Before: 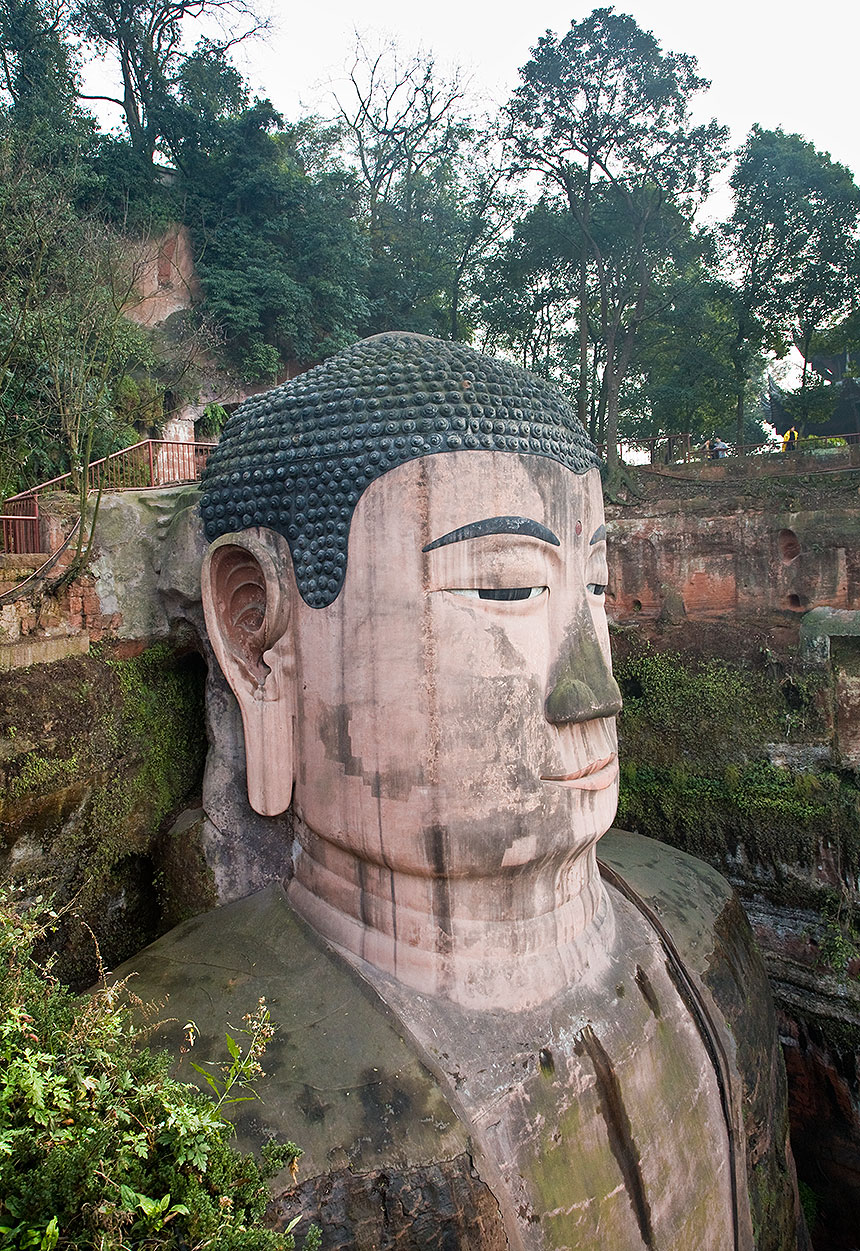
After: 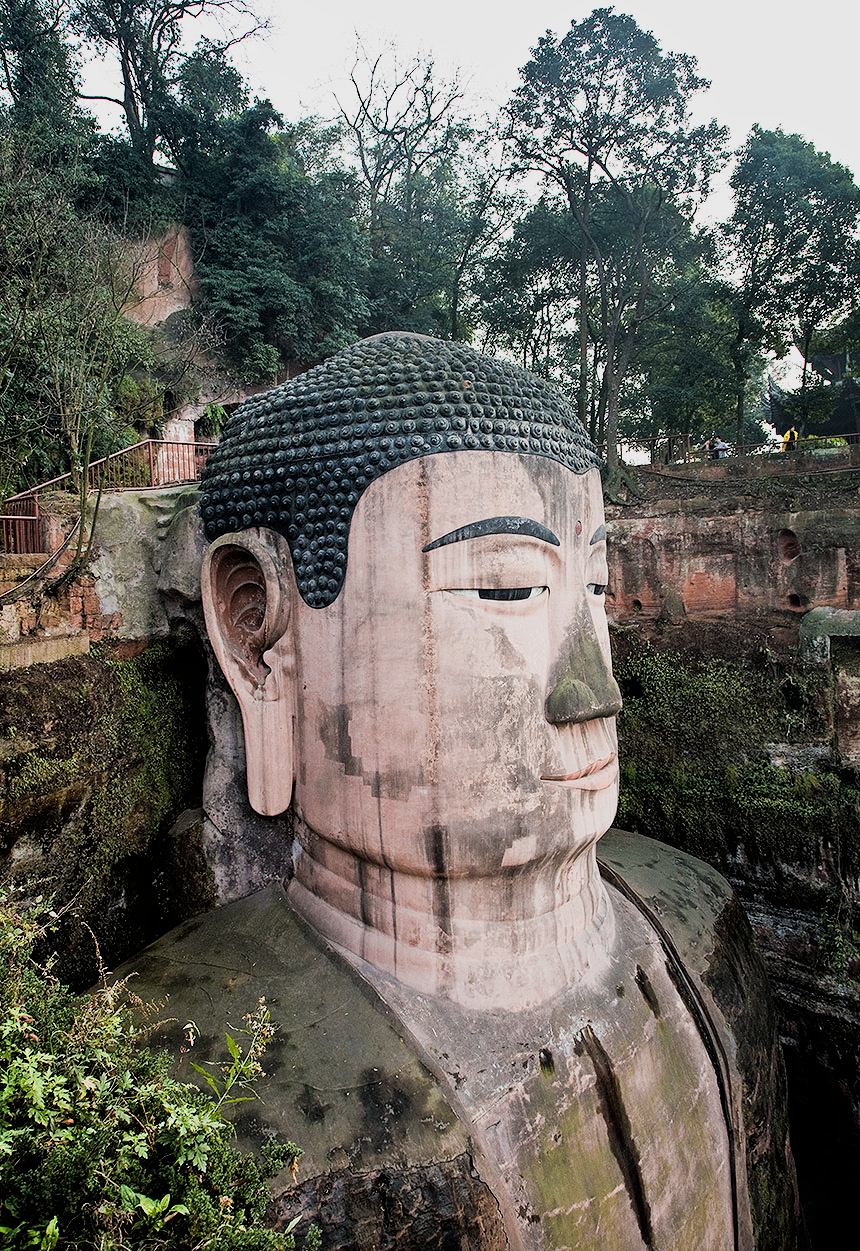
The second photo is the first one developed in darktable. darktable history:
filmic rgb: black relative exposure -5.09 EV, white relative exposure 3.49 EV, hardness 3.19, contrast 1.297, highlights saturation mix -48.76%
